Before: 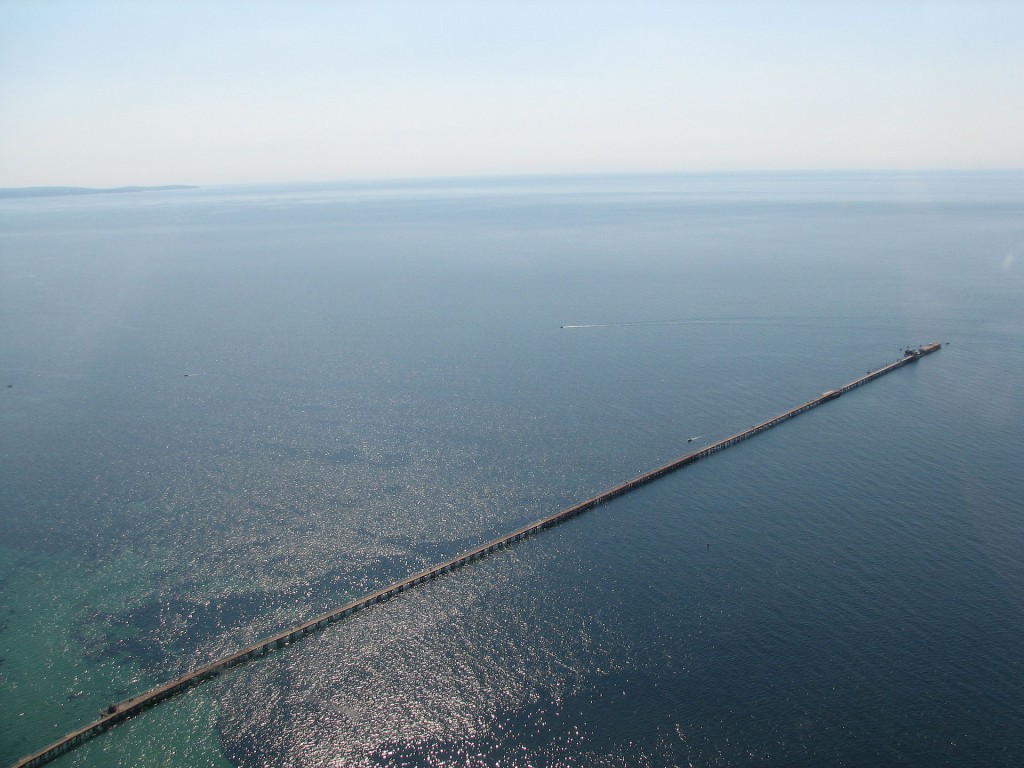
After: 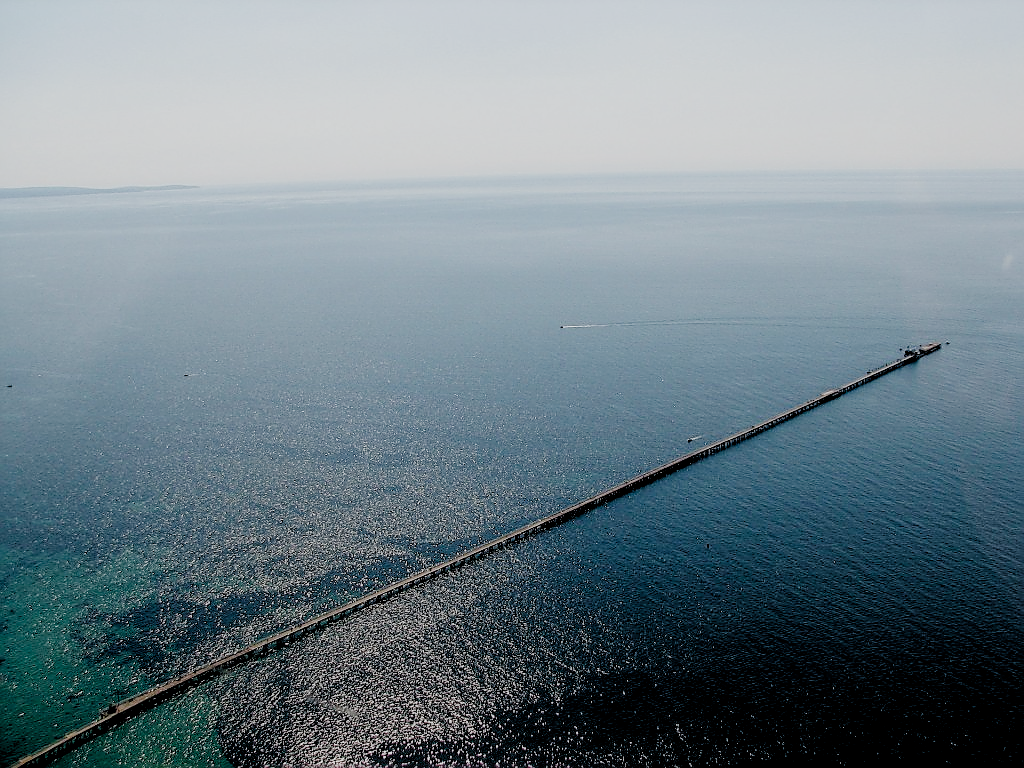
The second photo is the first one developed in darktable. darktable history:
sharpen: radius 1.4, amount 1.25, threshold 0.7
local contrast: on, module defaults
filmic rgb: black relative exposure -2.85 EV, white relative exposure 4.56 EV, hardness 1.77, contrast 1.25, preserve chrominance no, color science v5 (2021)
